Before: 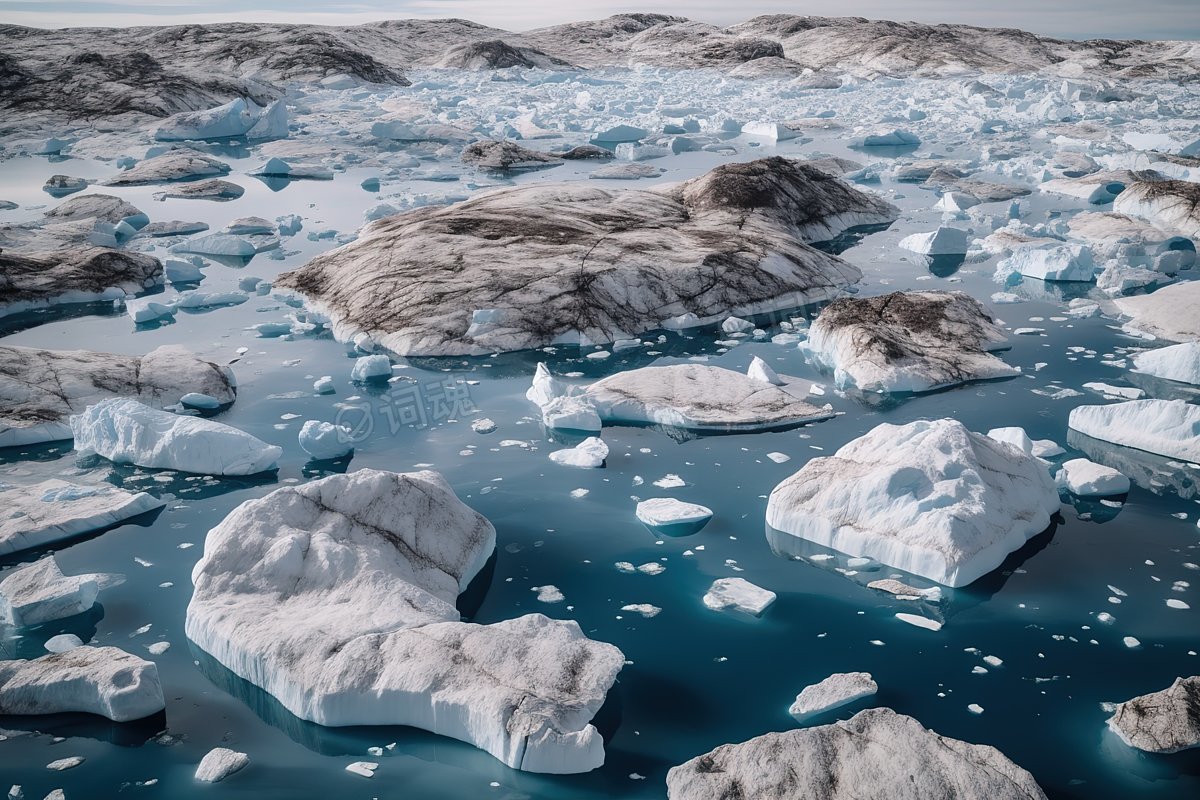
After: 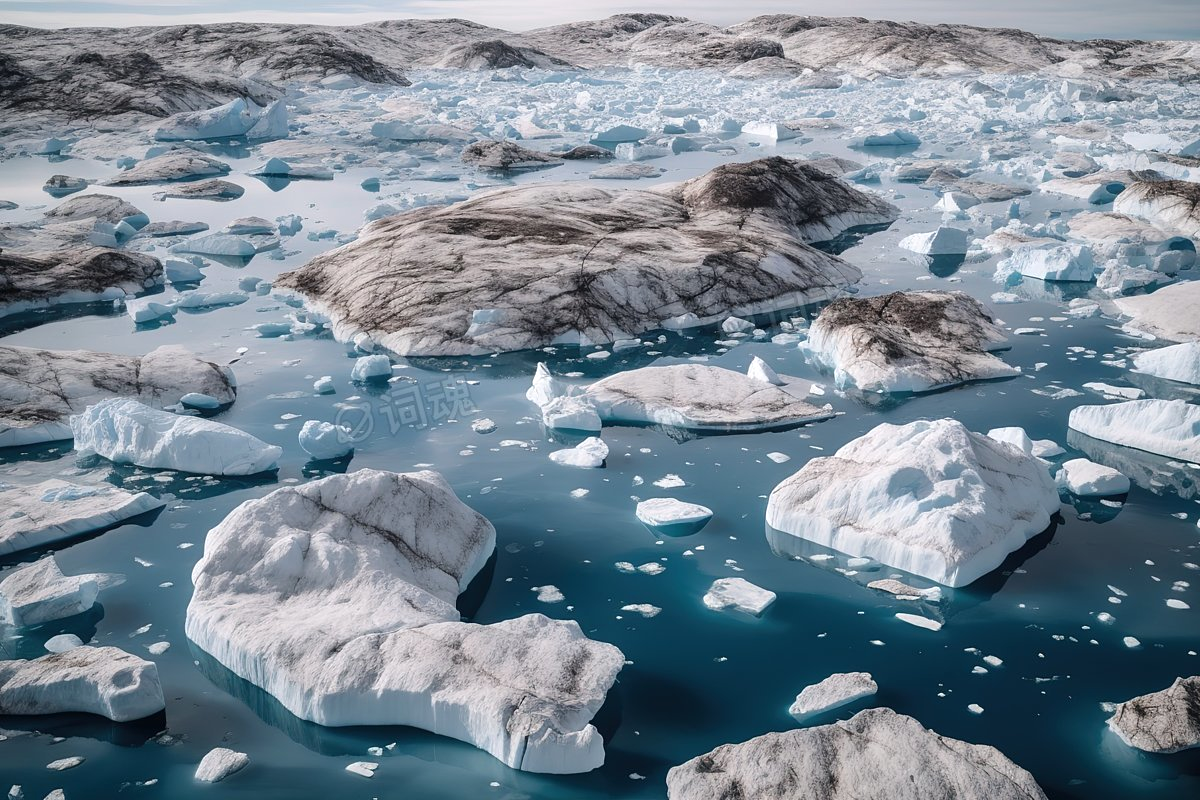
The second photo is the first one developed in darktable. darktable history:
exposure: exposure 0.153 EV, compensate exposure bias true, compensate highlight preservation false
tone equalizer: edges refinement/feathering 500, mask exposure compensation -1.57 EV, preserve details no
